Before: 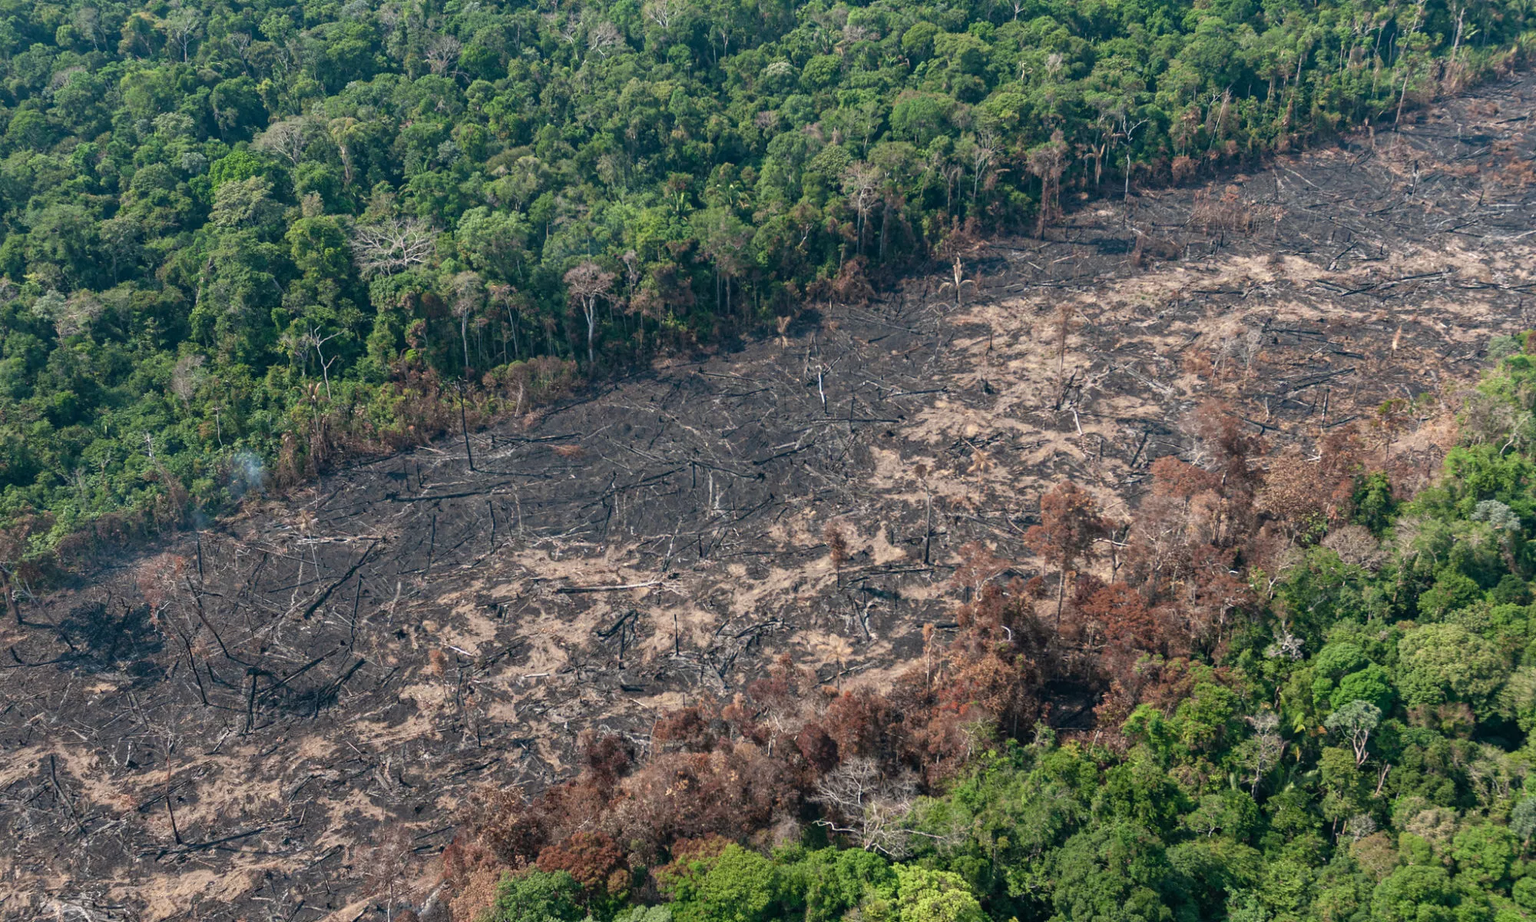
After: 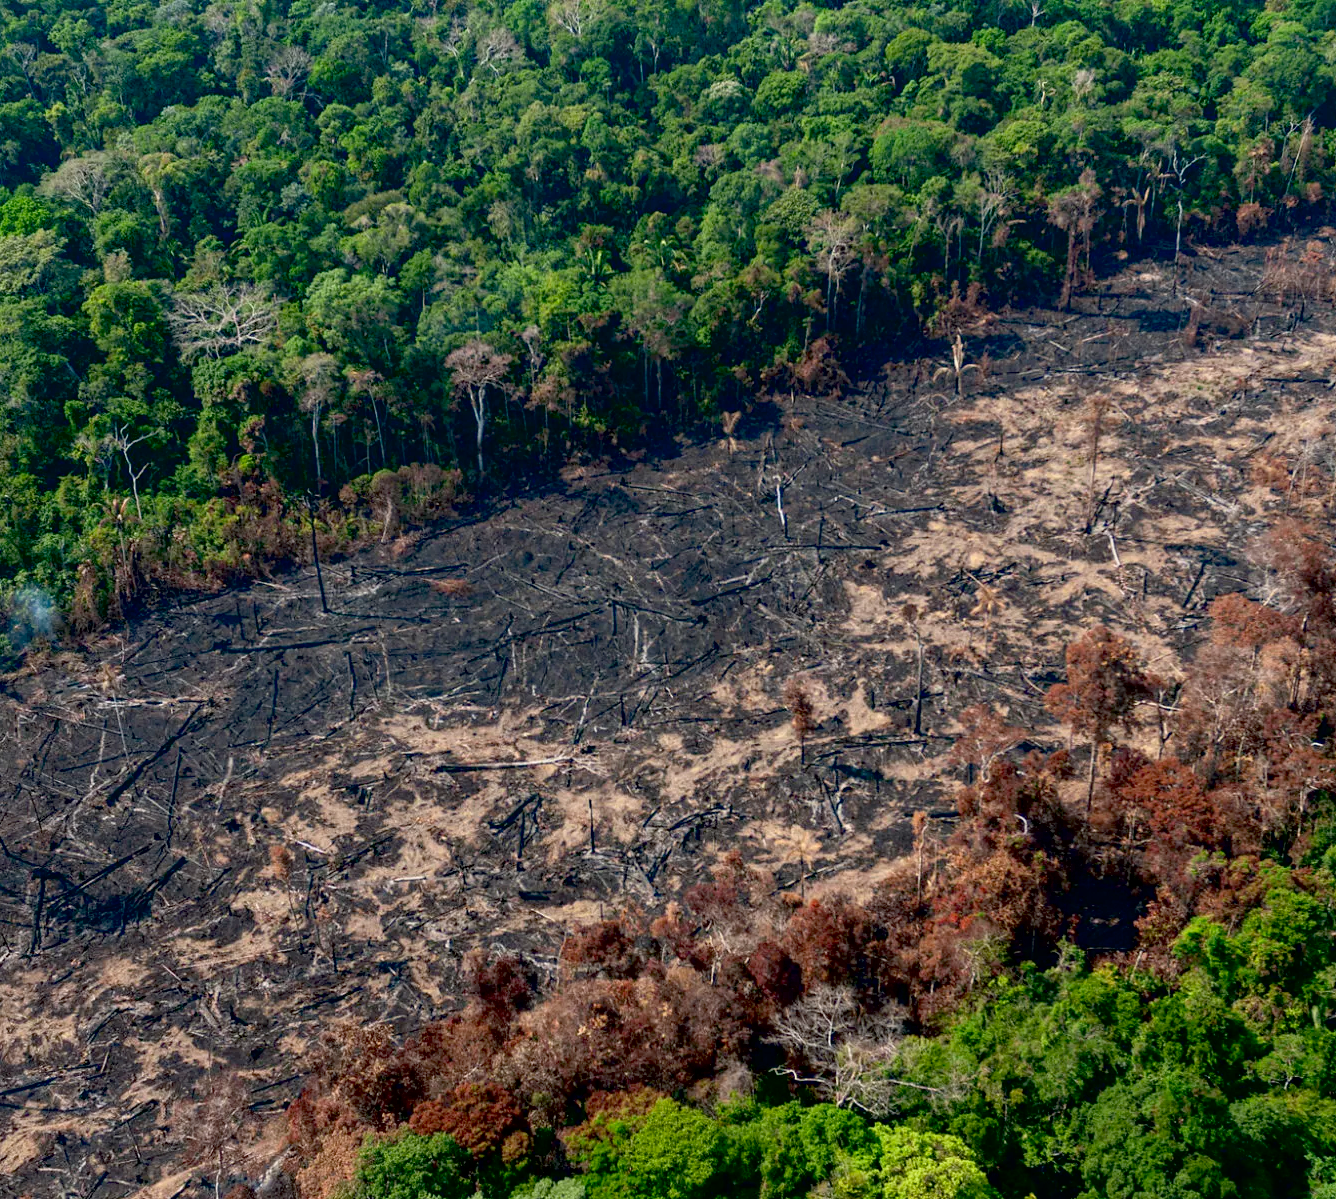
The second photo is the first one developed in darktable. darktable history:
crop and rotate: left 14.486%, right 18.71%
exposure: black level correction 0.028, exposure -0.081 EV, compensate highlight preservation false
contrast brightness saturation: contrast 0.086, saturation 0.267
